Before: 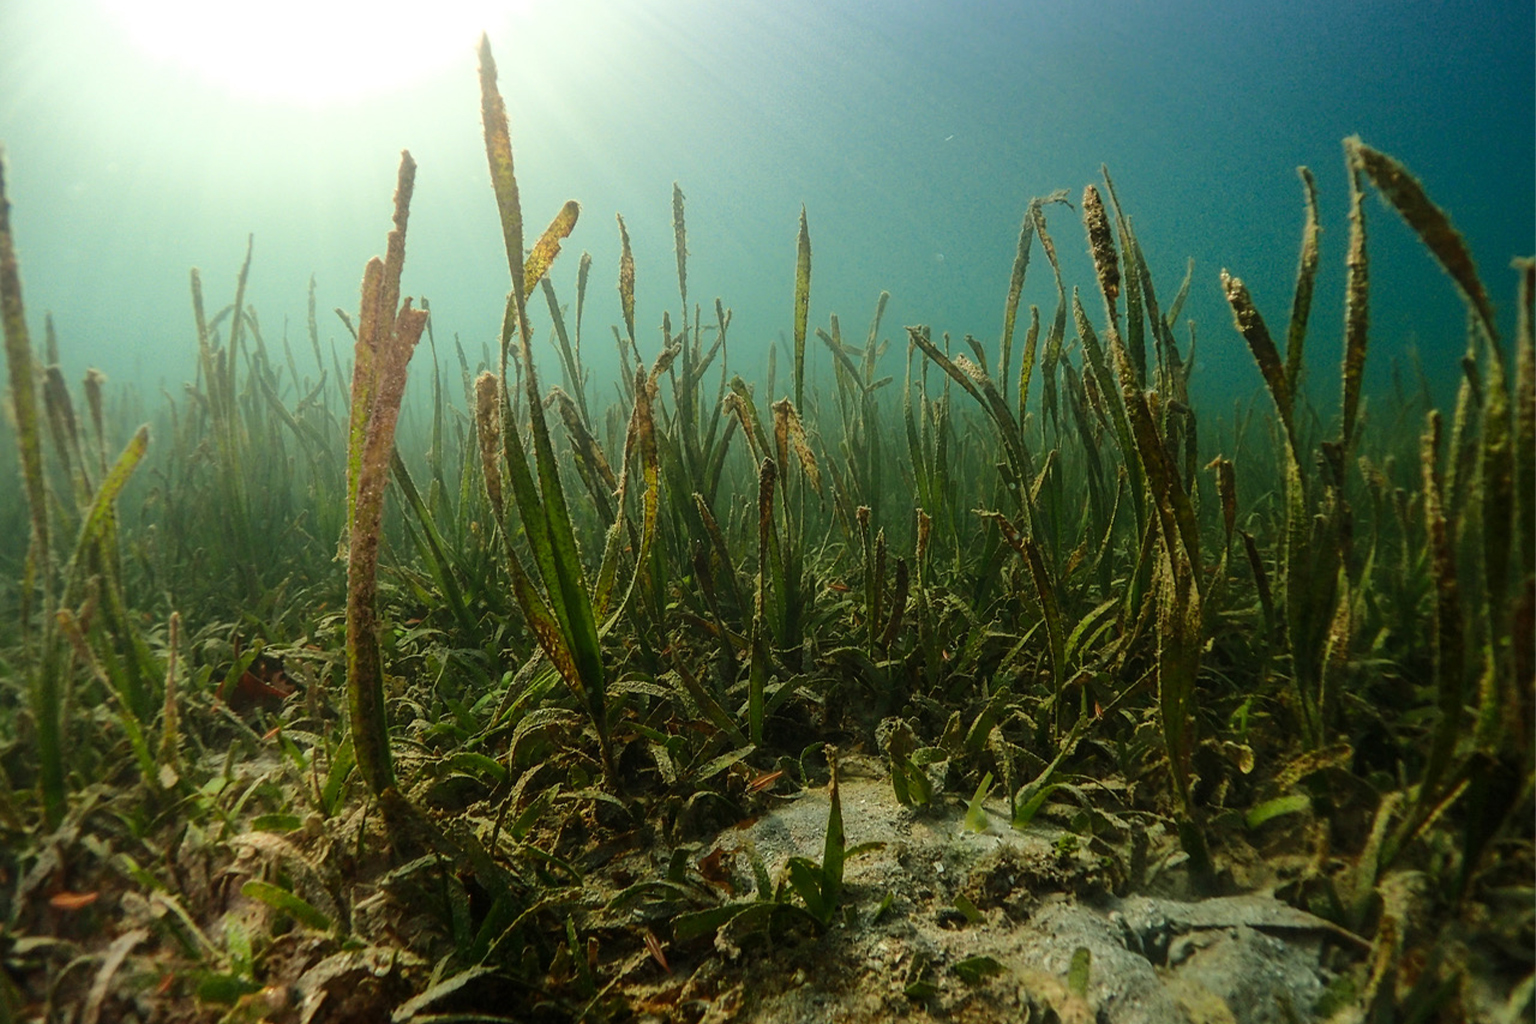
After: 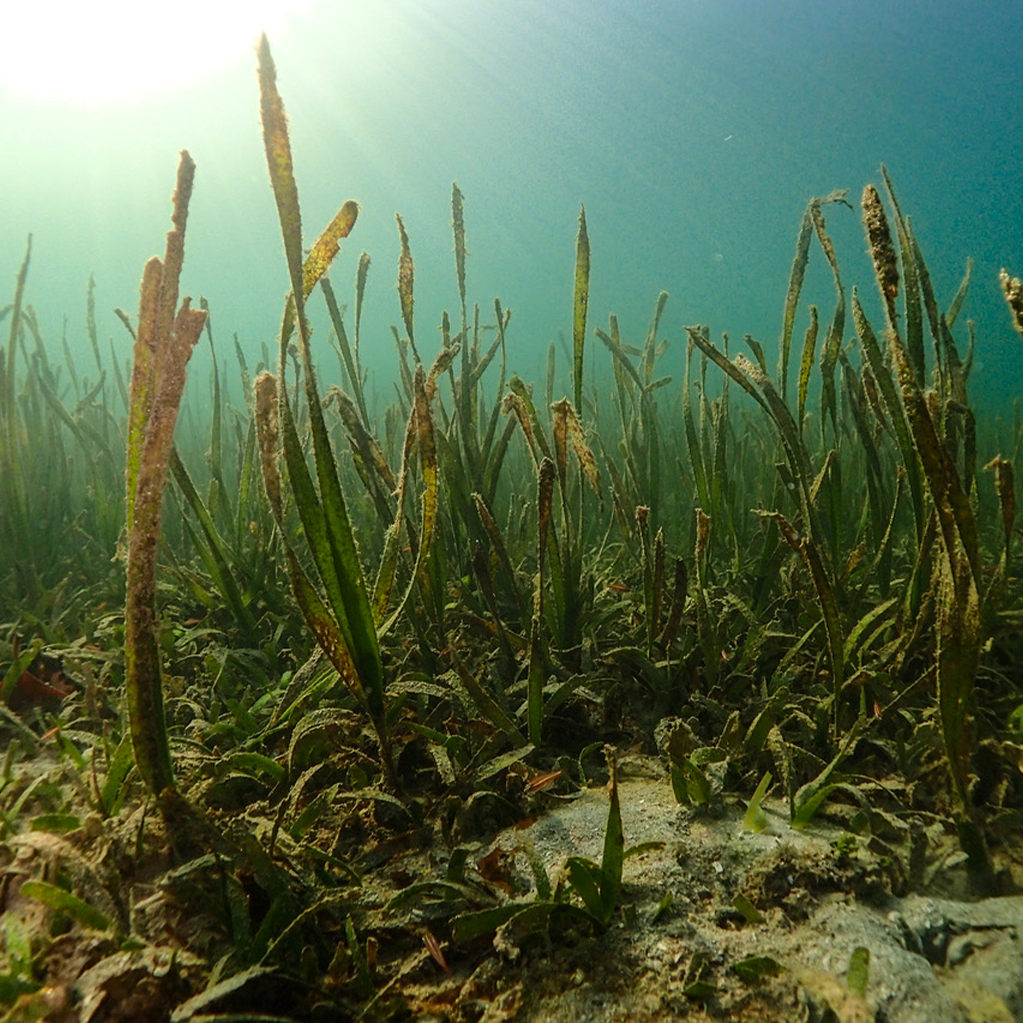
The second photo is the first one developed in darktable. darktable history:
crop and rotate: left 14.401%, right 18.96%
haze removal: compatibility mode true, adaptive false
